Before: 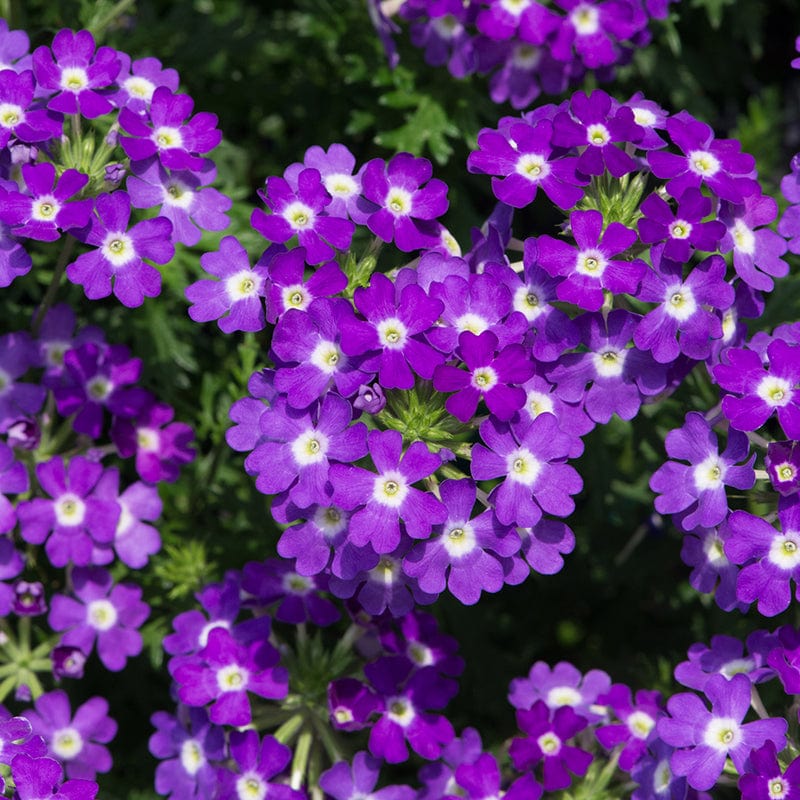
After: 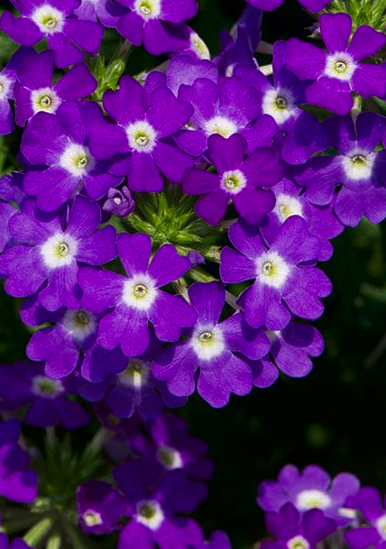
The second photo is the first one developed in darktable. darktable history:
crop: left 31.379%, top 24.658%, right 20.326%, bottom 6.628%
contrast brightness saturation: brightness -0.2, saturation 0.08
